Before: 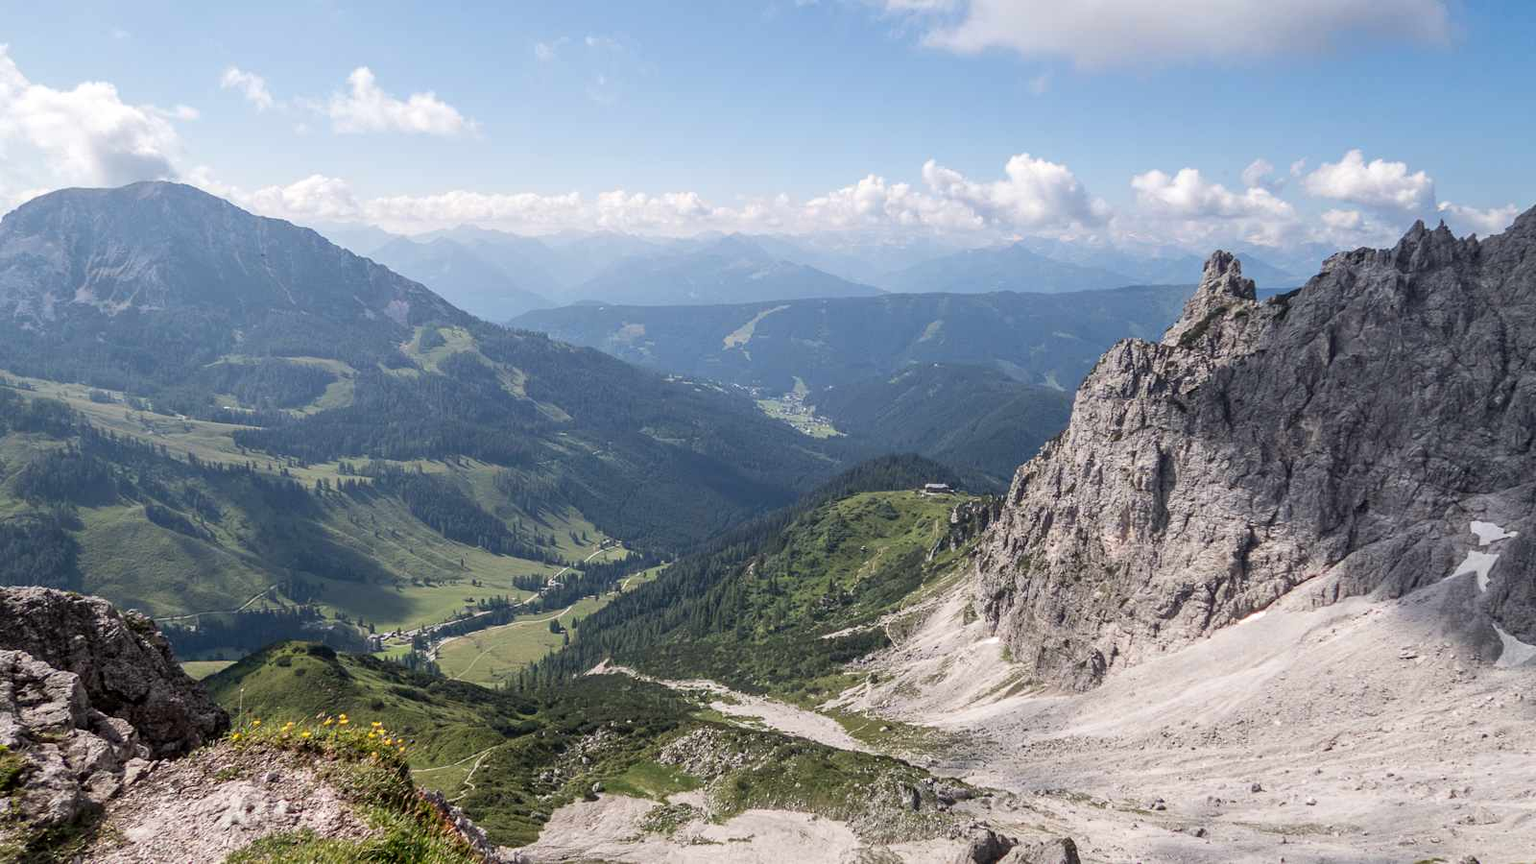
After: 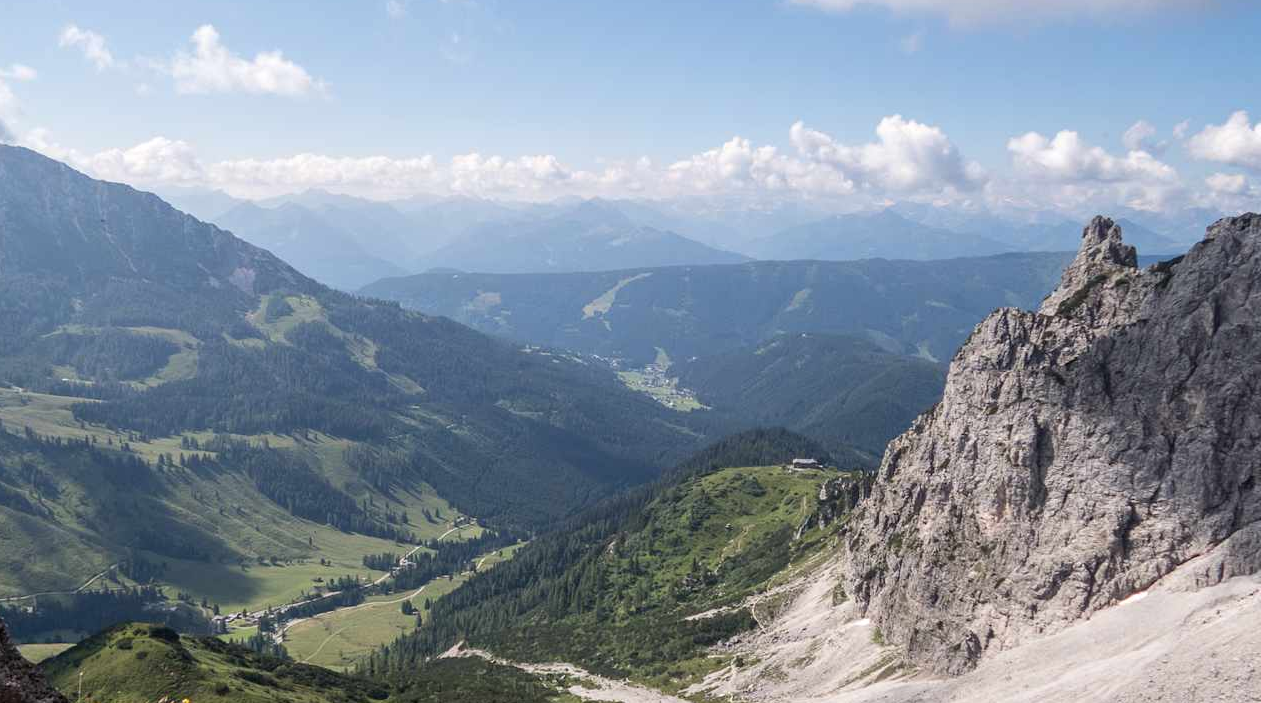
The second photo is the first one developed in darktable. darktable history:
crop and rotate: left 10.77%, top 5.1%, right 10.41%, bottom 16.76%
tone equalizer: on, module defaults
